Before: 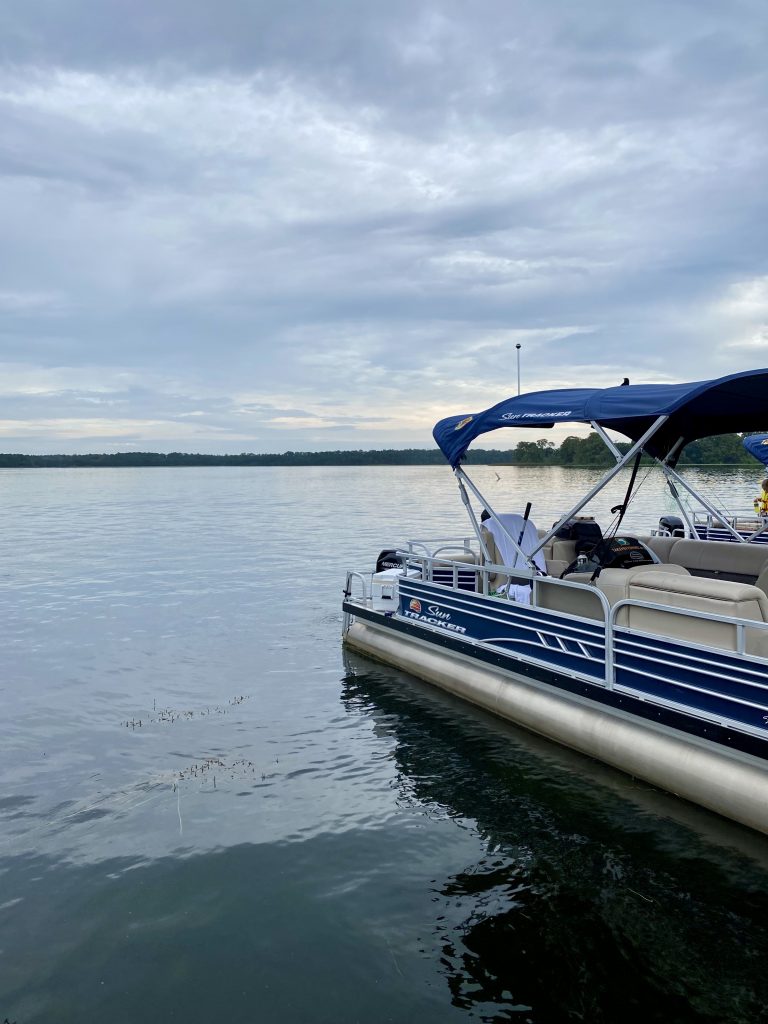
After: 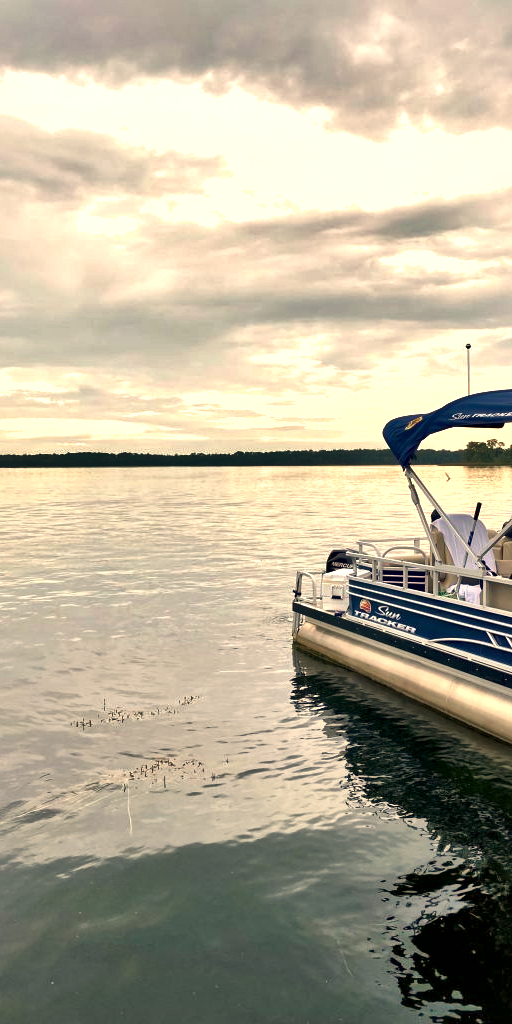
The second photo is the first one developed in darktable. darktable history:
local contrast: mode bilateral grid, contrast 50, coarseness 50, detail 150%, midtone range 0.2
shadows and highlights: shadows color adjustment 97.66%, soften with gaussian
crop and rotate: left 6.617%, right 26.717%
white balance: red 1.138, green 0.996, blue 0.812
exposure: black level correction 0, exposure 0.7 EV, compensate exposure bias true, compensate highlight preservation false
color correction: highlights a* 5.81, highlights b* 4.84
